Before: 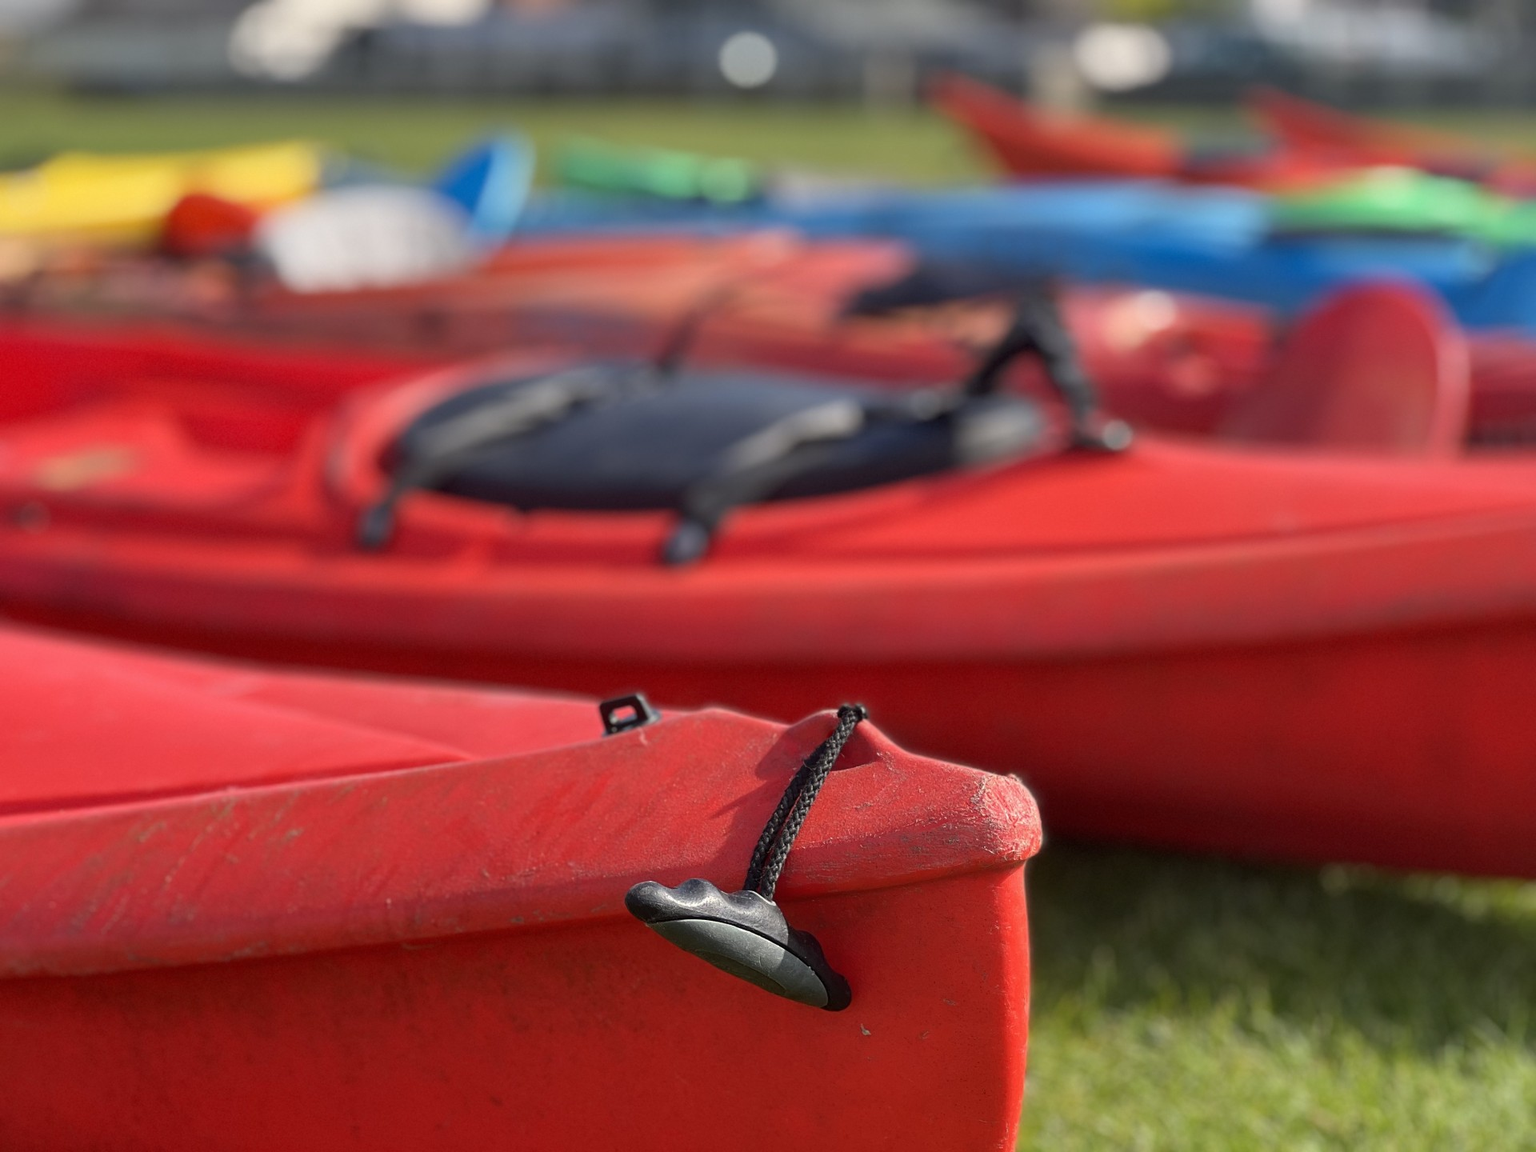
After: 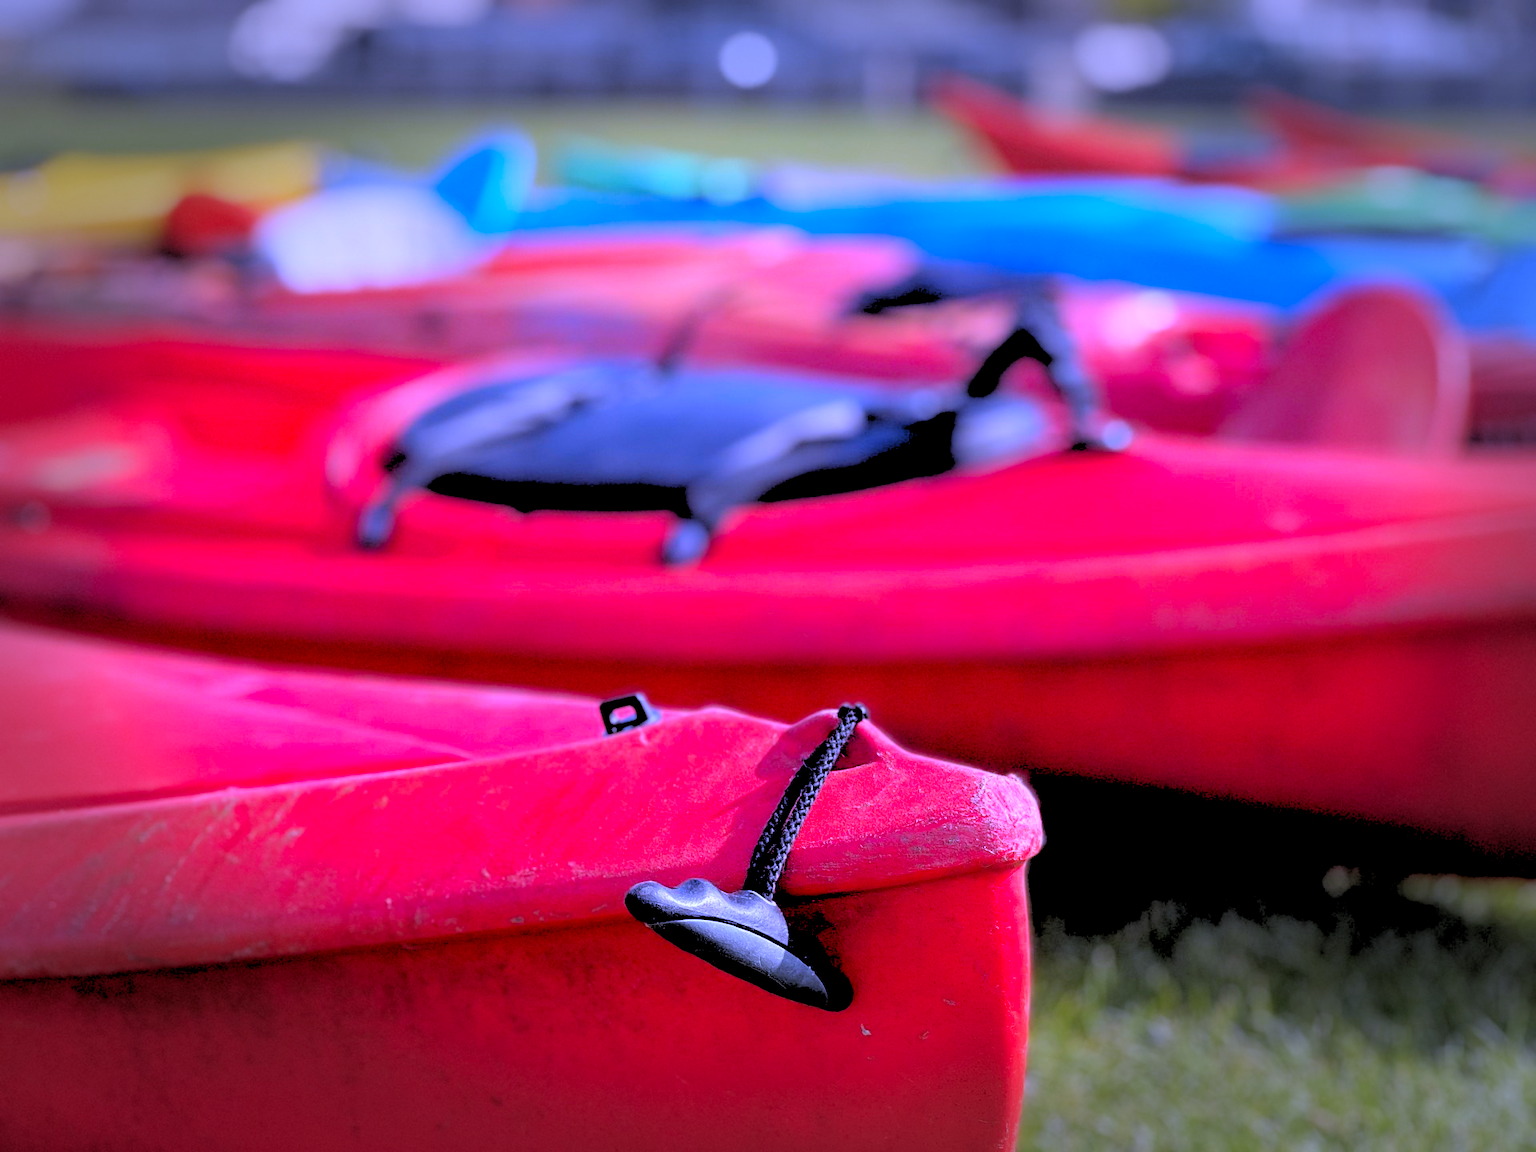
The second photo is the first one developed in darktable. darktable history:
rgb levels: levels [[0.027, 0.429, 0.996], [0, 0.5, 1], [0, 0.5, 1]]
white balance: red 0.98, blue 1.61
vignetting: fall-off start 66.7%, fall-off radius 39.74%, brightness -0.576, saturation -0.258, automatic ratio true, width/height ratio 0.671, dithering 16-bit output
tone equalizer: on, module defaults
color correction: saturation 1.34
